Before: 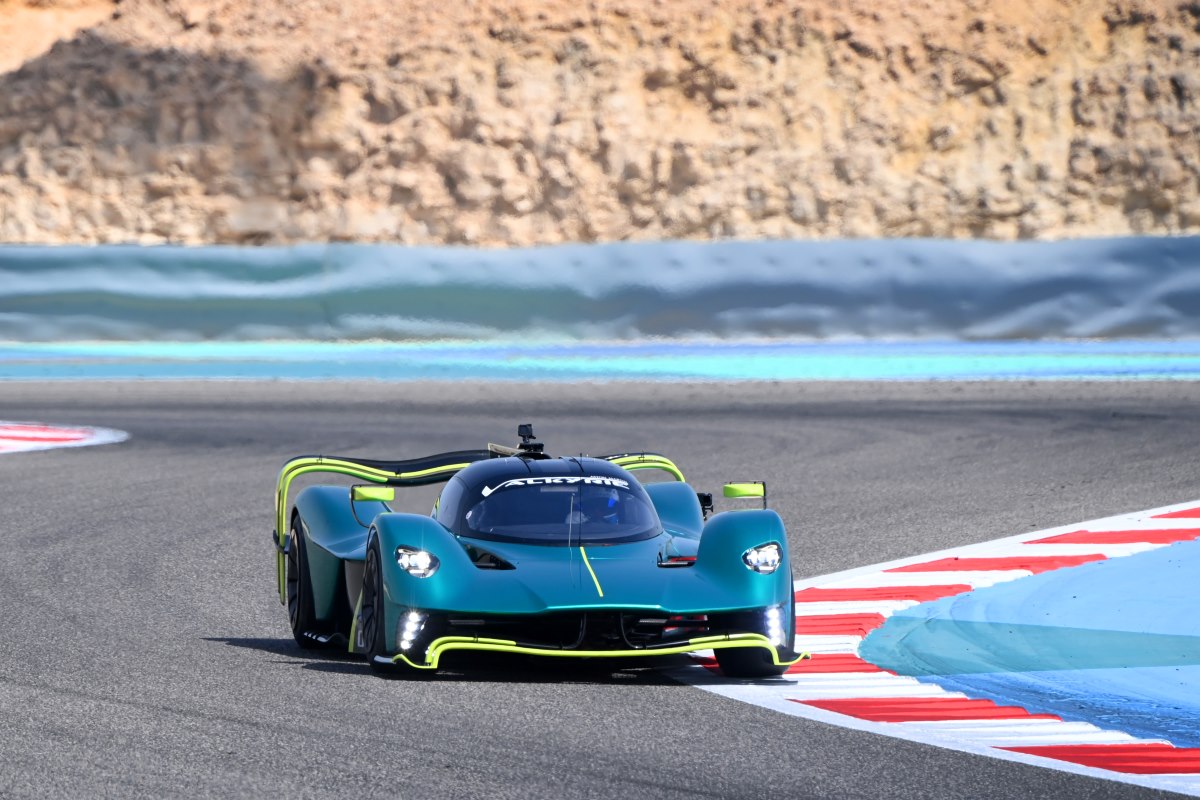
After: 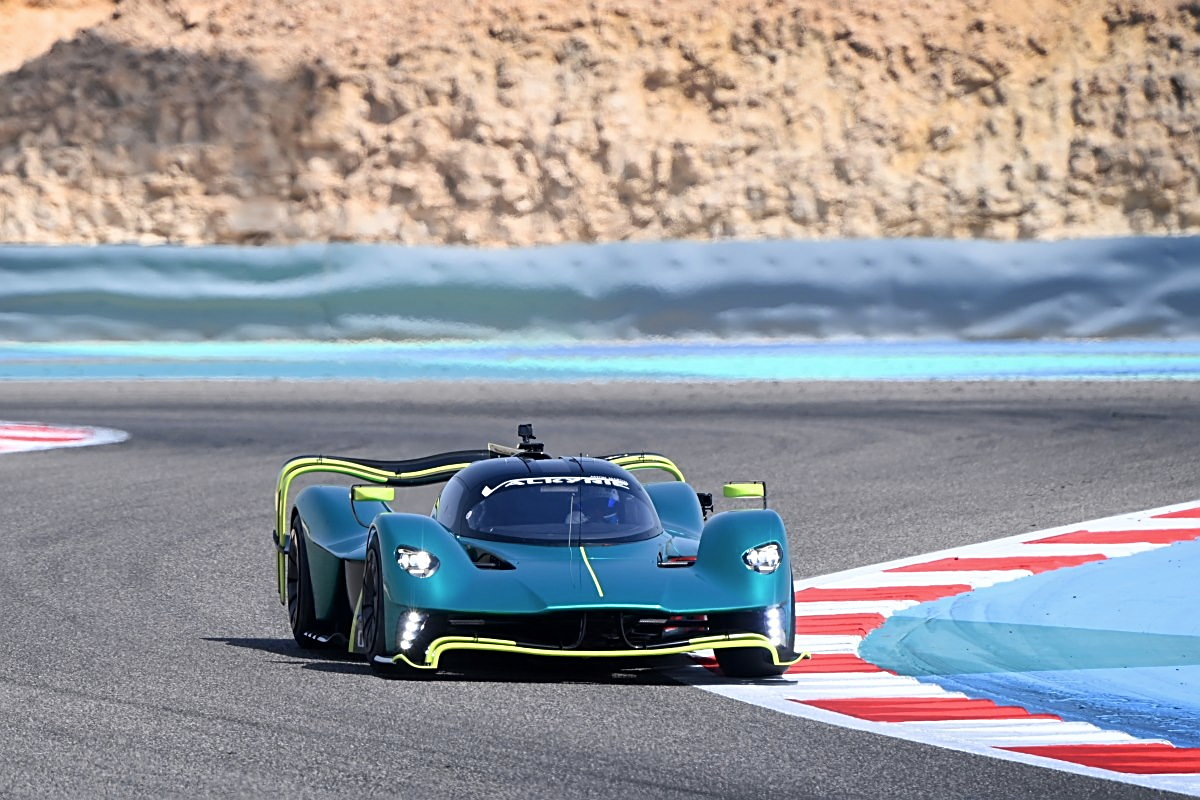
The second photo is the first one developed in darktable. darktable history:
sharpen: on, module defaults
contrast brightness saturation: saturation -0.066
